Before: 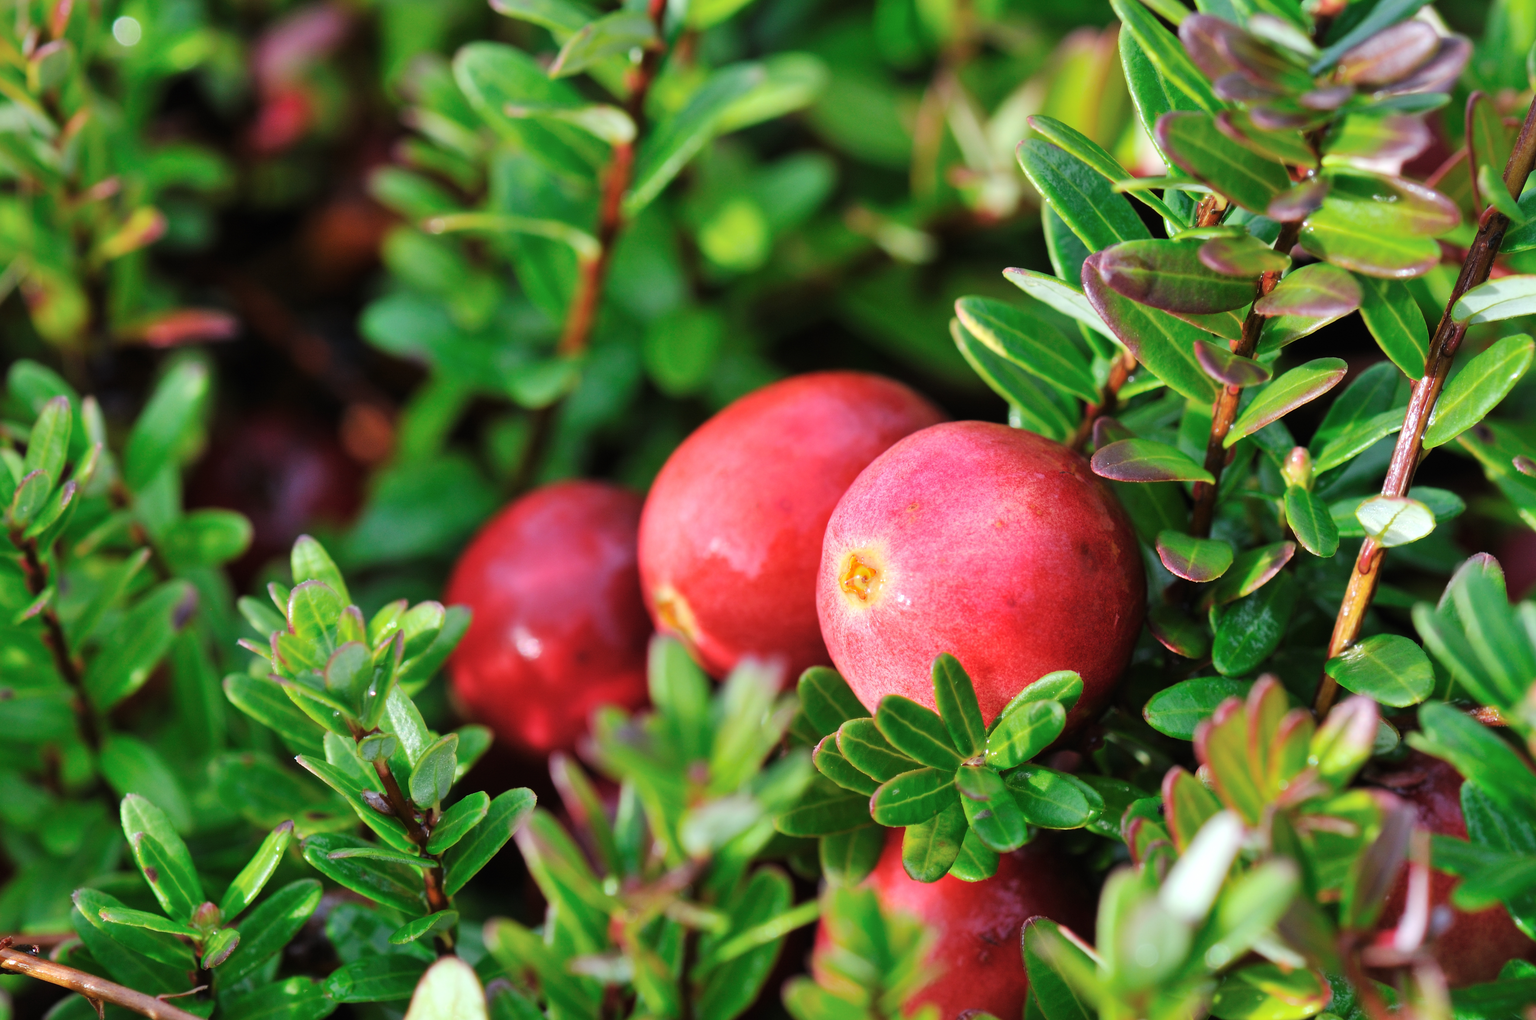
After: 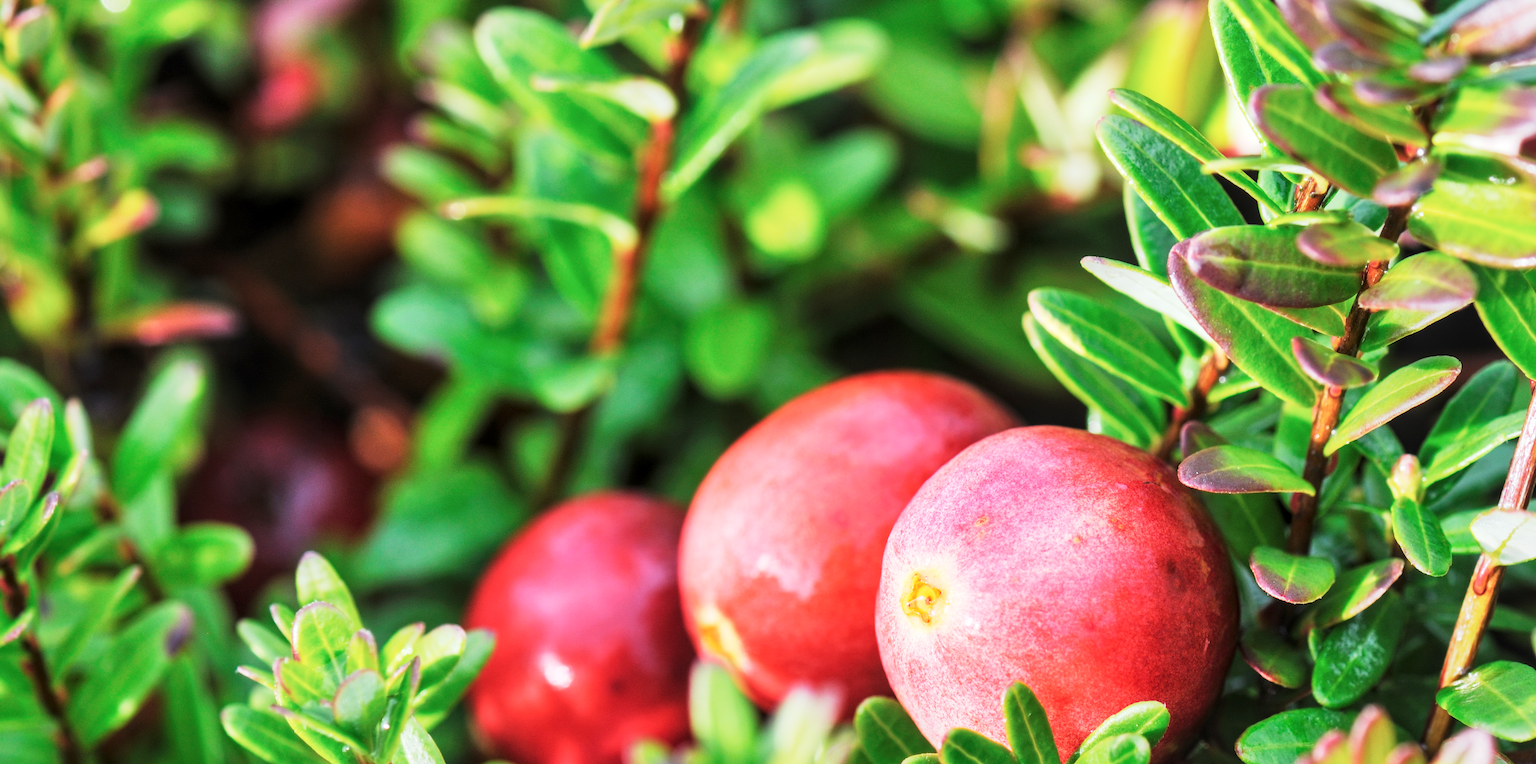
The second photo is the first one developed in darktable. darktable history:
exposure: exposure 0.4 EV, compensate highlight preservation false
local contrast: on, module defaults
crop: left 1.509%, top 3.452%, right 7.696%, bottom 28.452%
base curve: curves: ch0 [(0, 0) (0.088, 0.125) (0.176, 0.251) (0.354, 0.501) (0.613, 0.749) (1, 0.877)], preserve colors none
